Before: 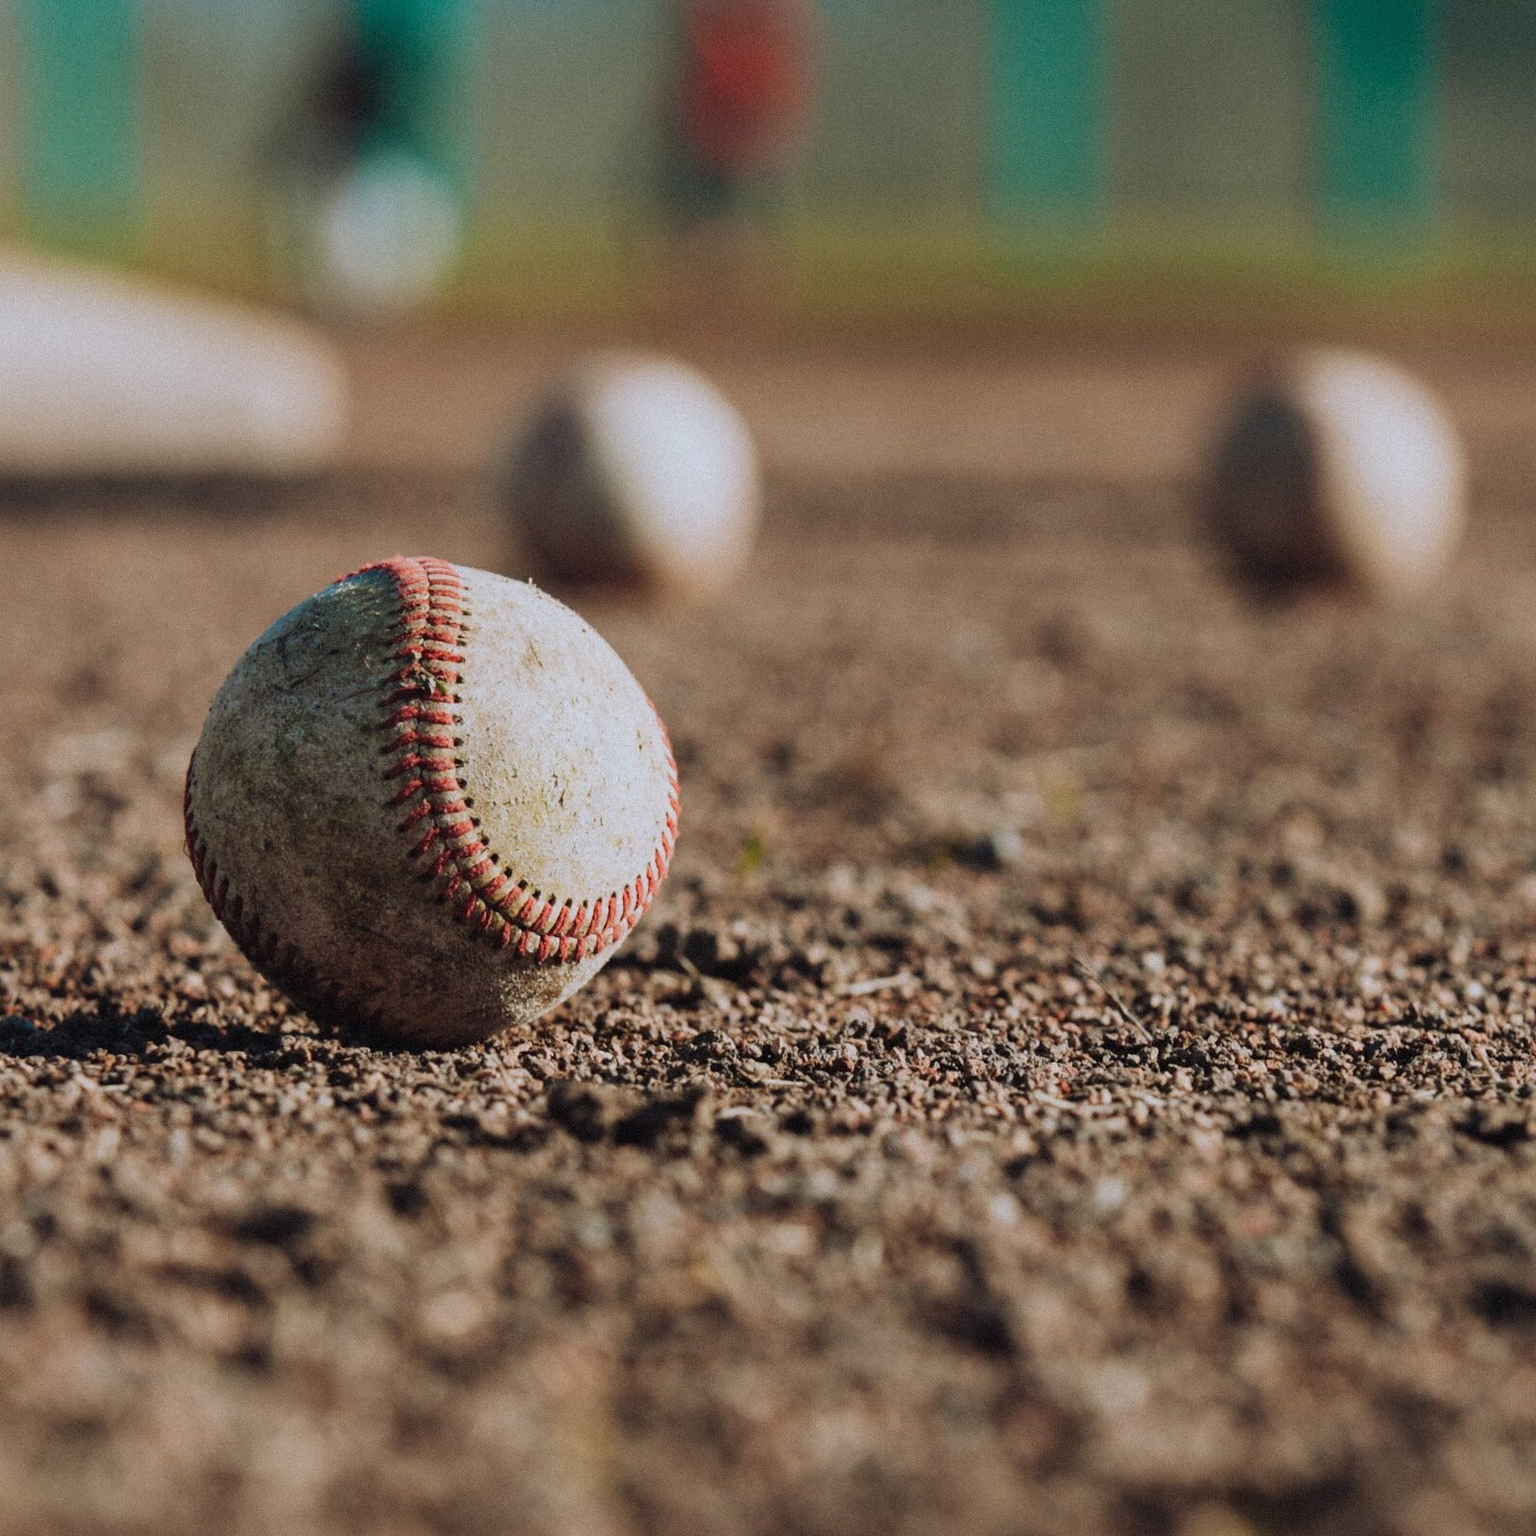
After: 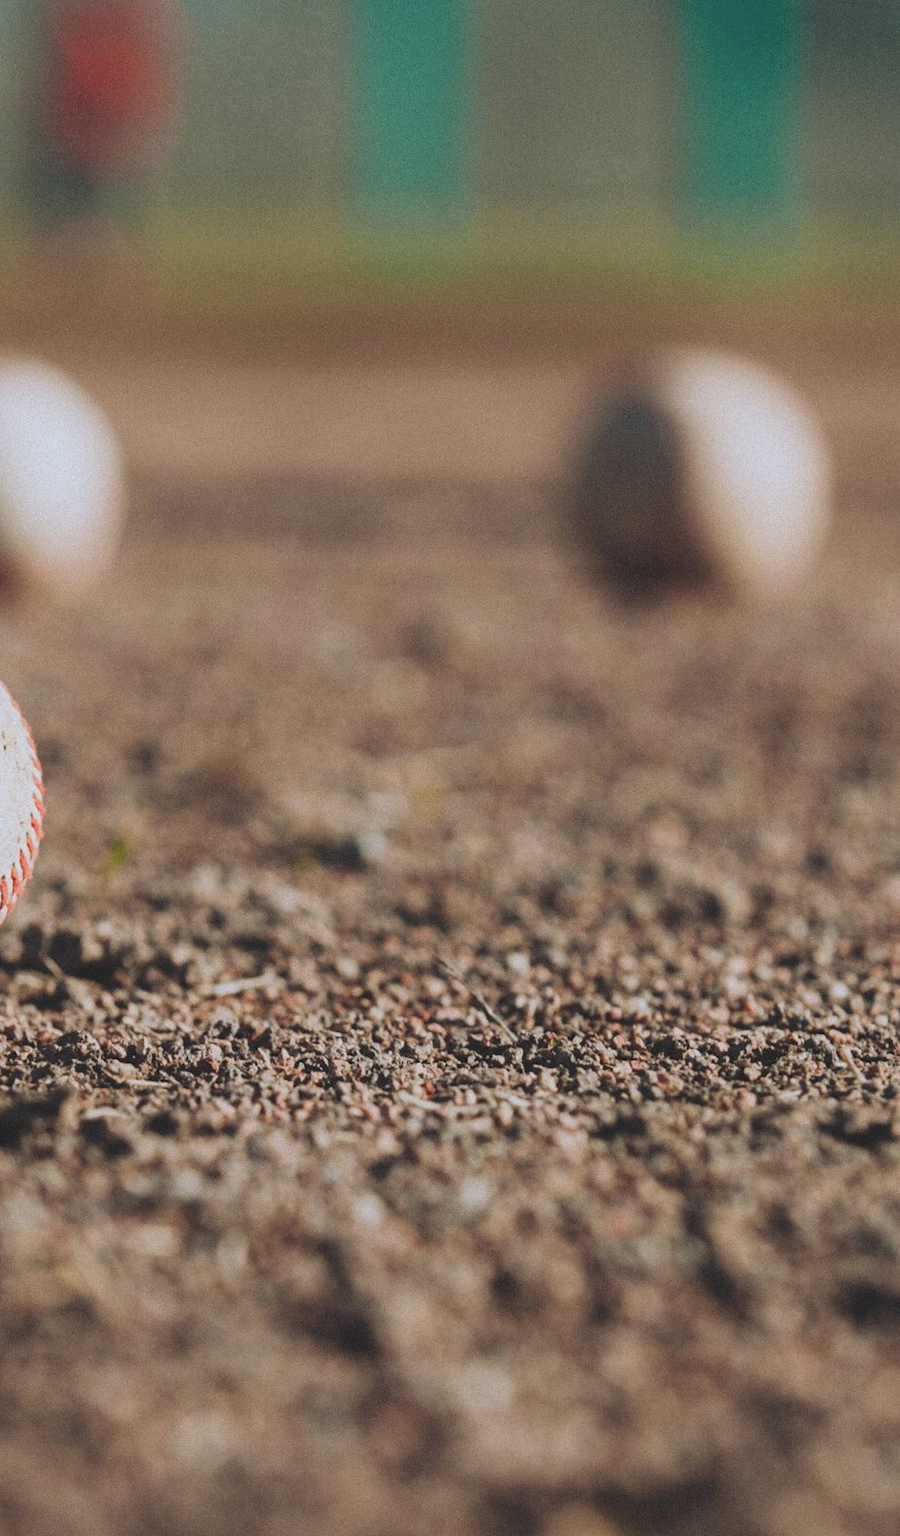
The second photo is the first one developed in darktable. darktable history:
color balance: lift [1.007, 1, 1, 1], gamma [1.097, 1, 1, 1]
contrast equalizer: y [[0.5, 0.5, 0.468, 0.5, 0.5, 0.5], [0.5 ×6], [0.5 ×6], [0 ×6], [0 ×6]]
crop: left 41.402%
